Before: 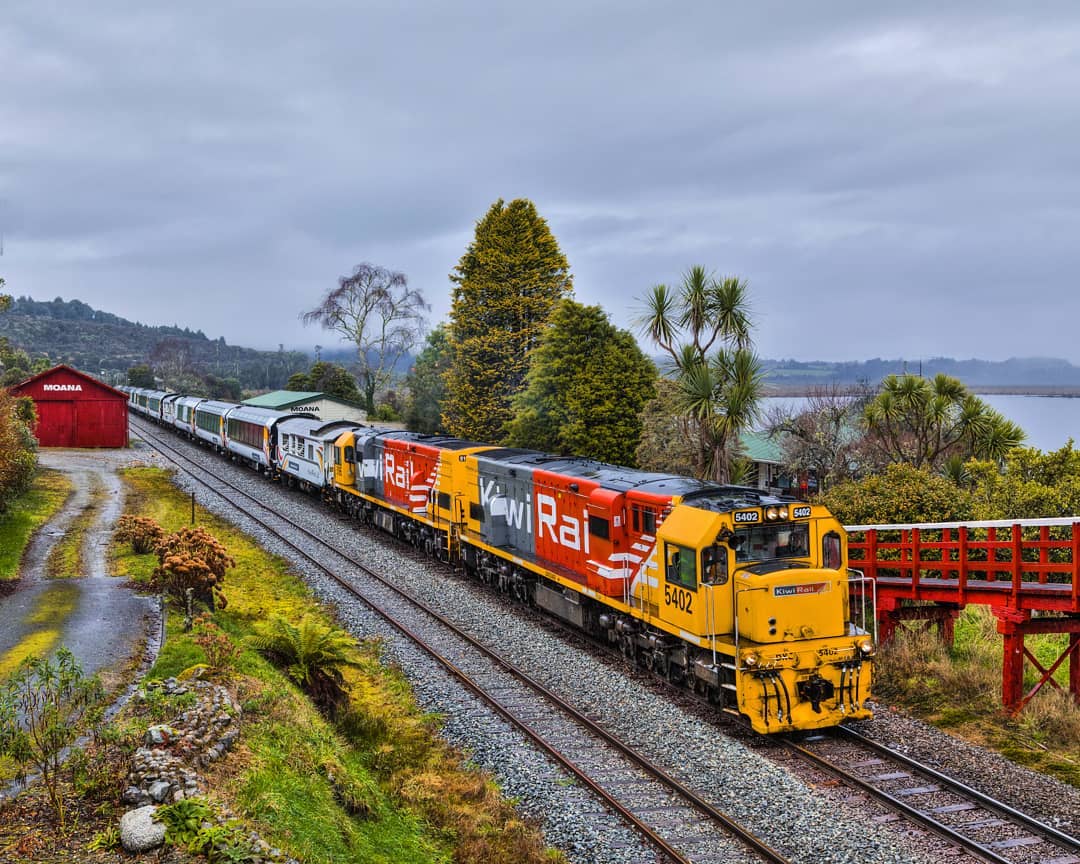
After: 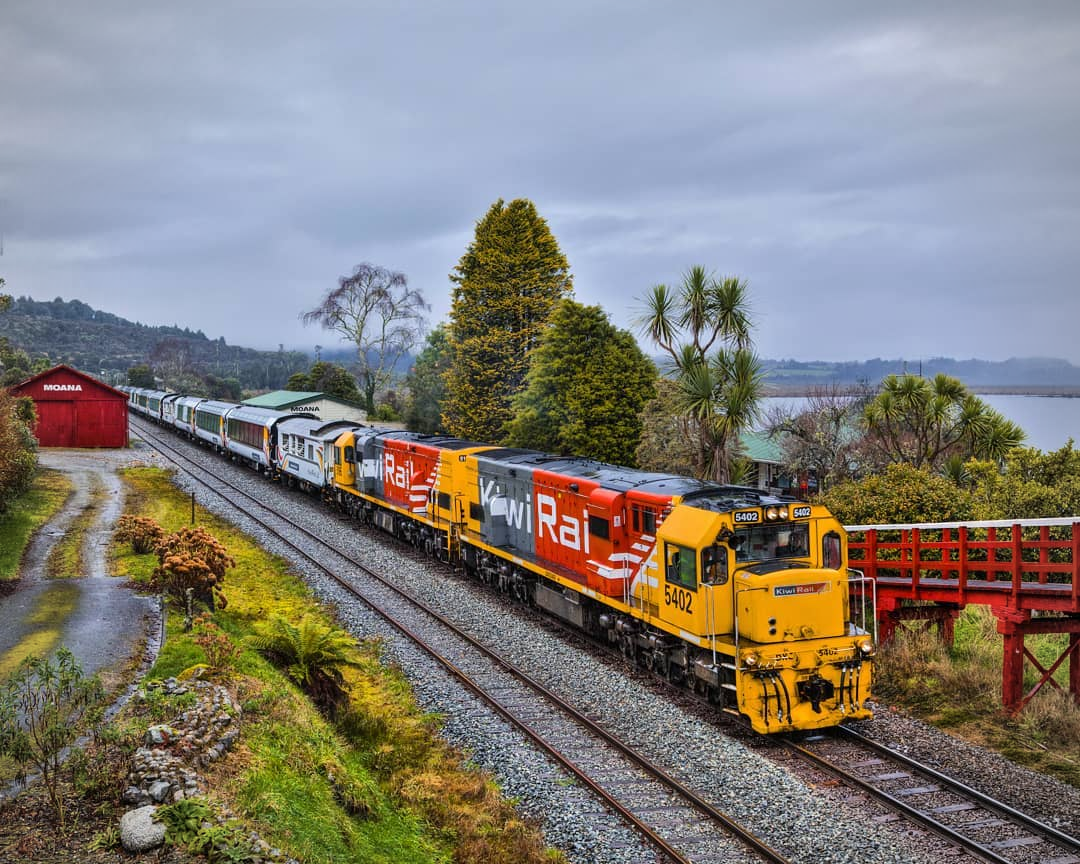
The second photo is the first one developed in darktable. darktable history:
vignetting: fall-off radius 63.6%
